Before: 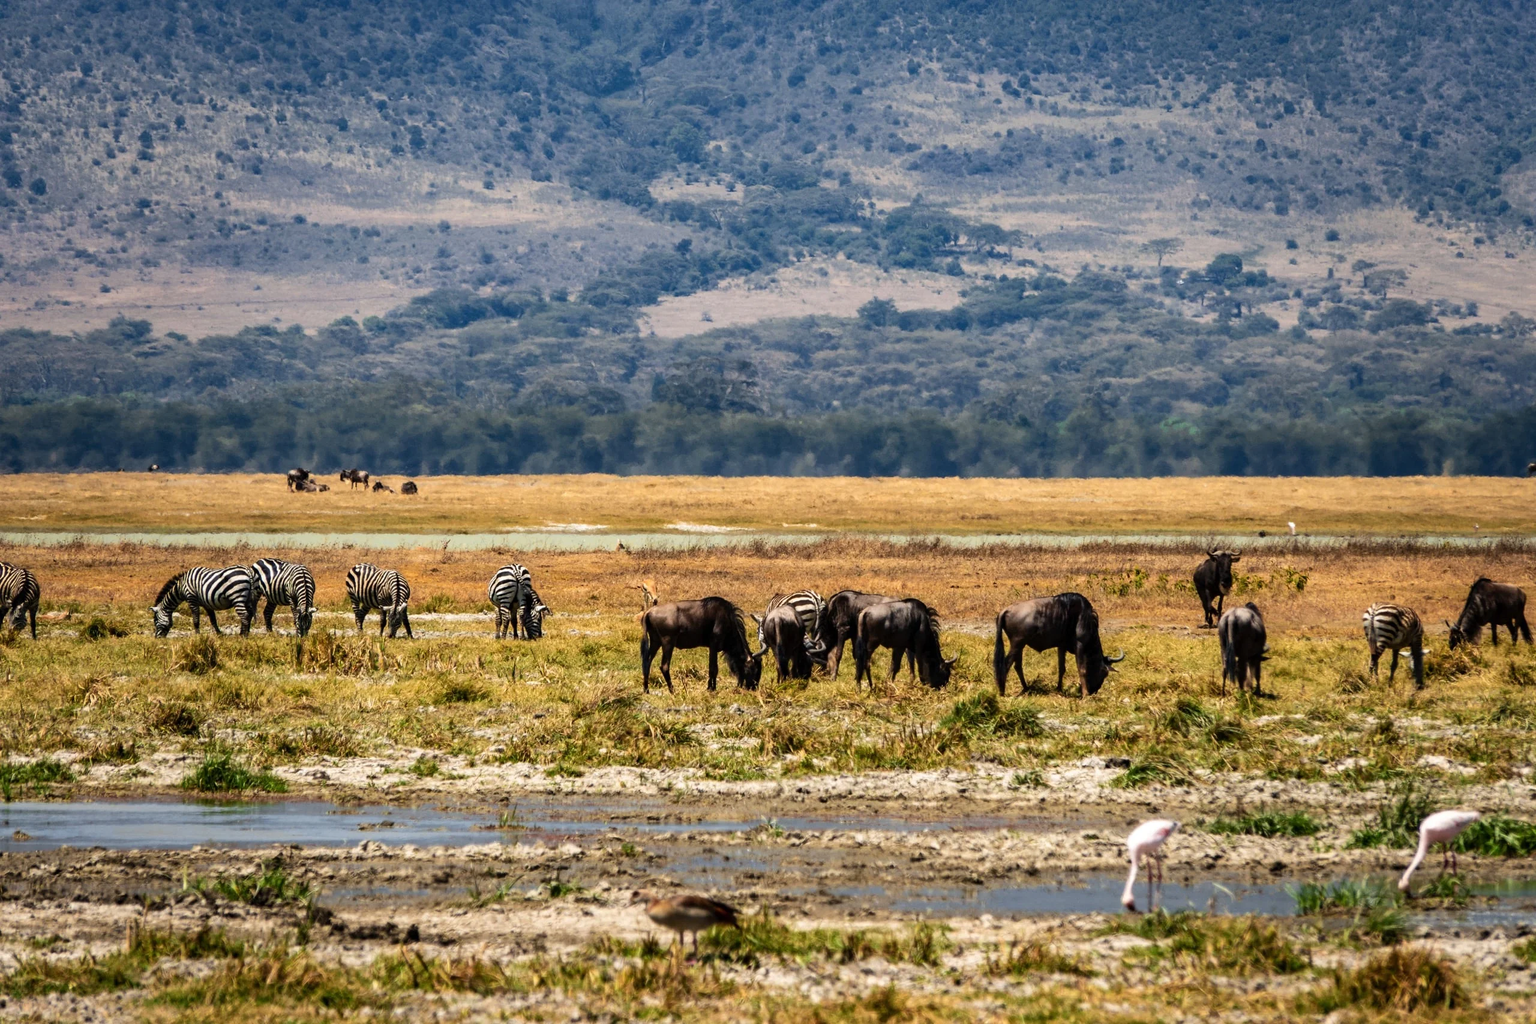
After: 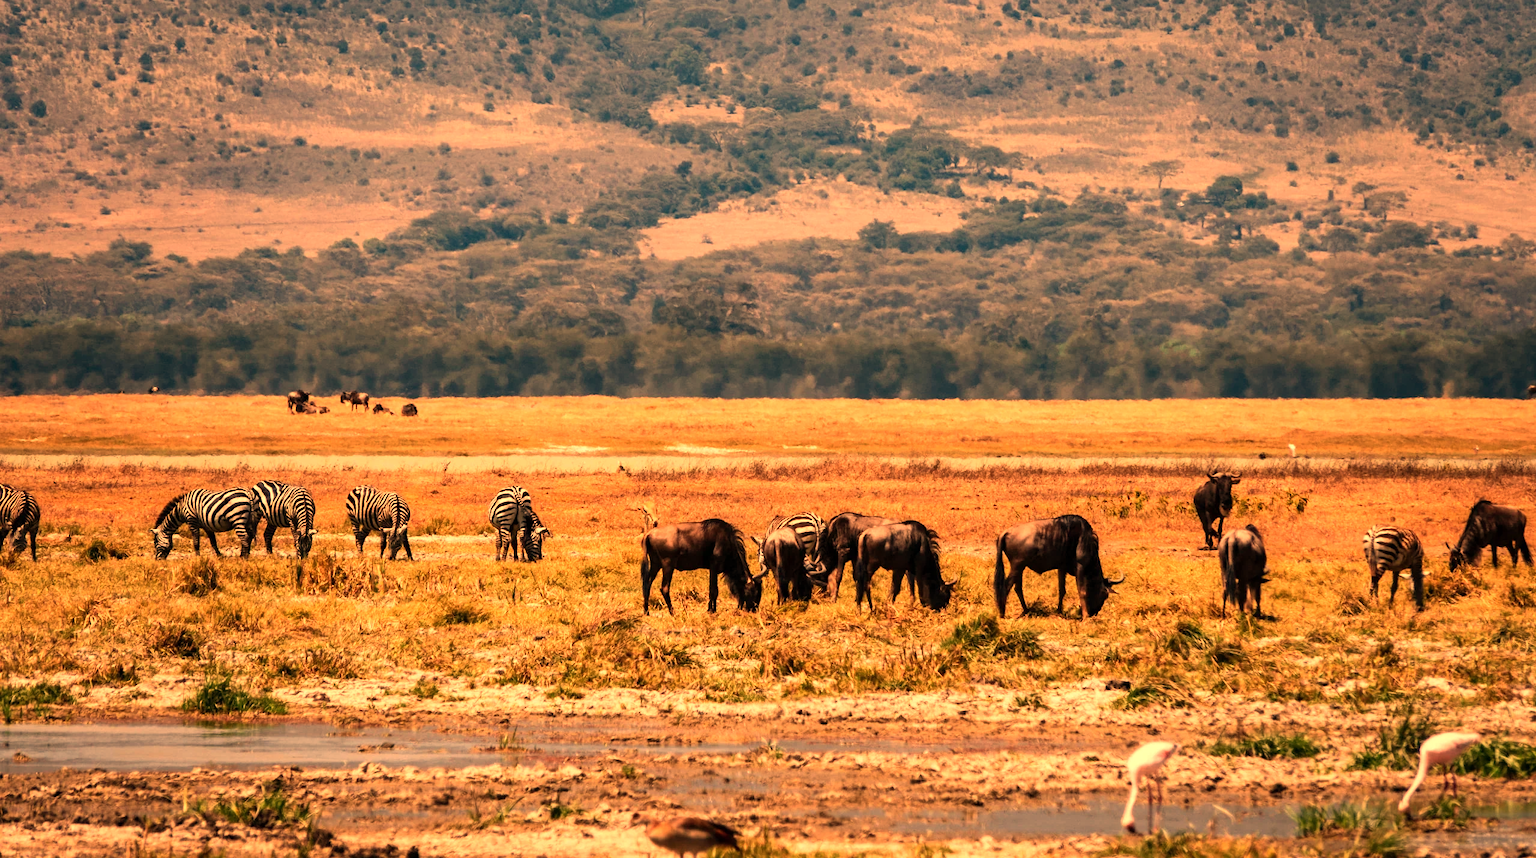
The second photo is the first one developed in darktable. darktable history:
white balance: red 1.467, blue 0.684
crop: top 7.625%, bottom 8.027%
